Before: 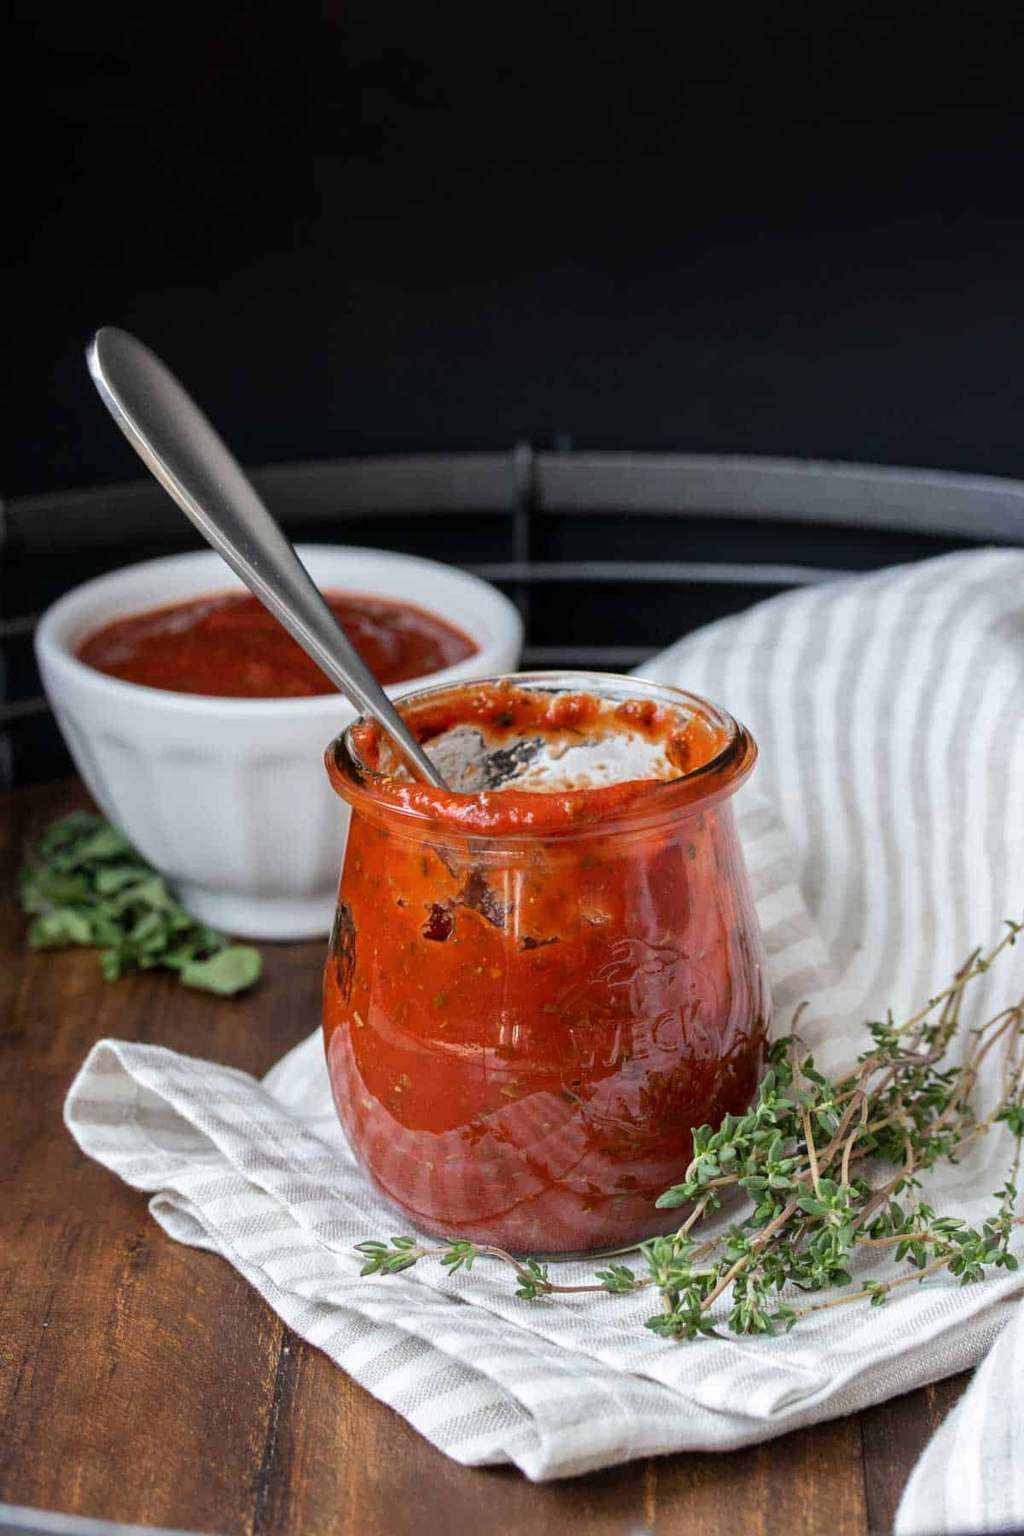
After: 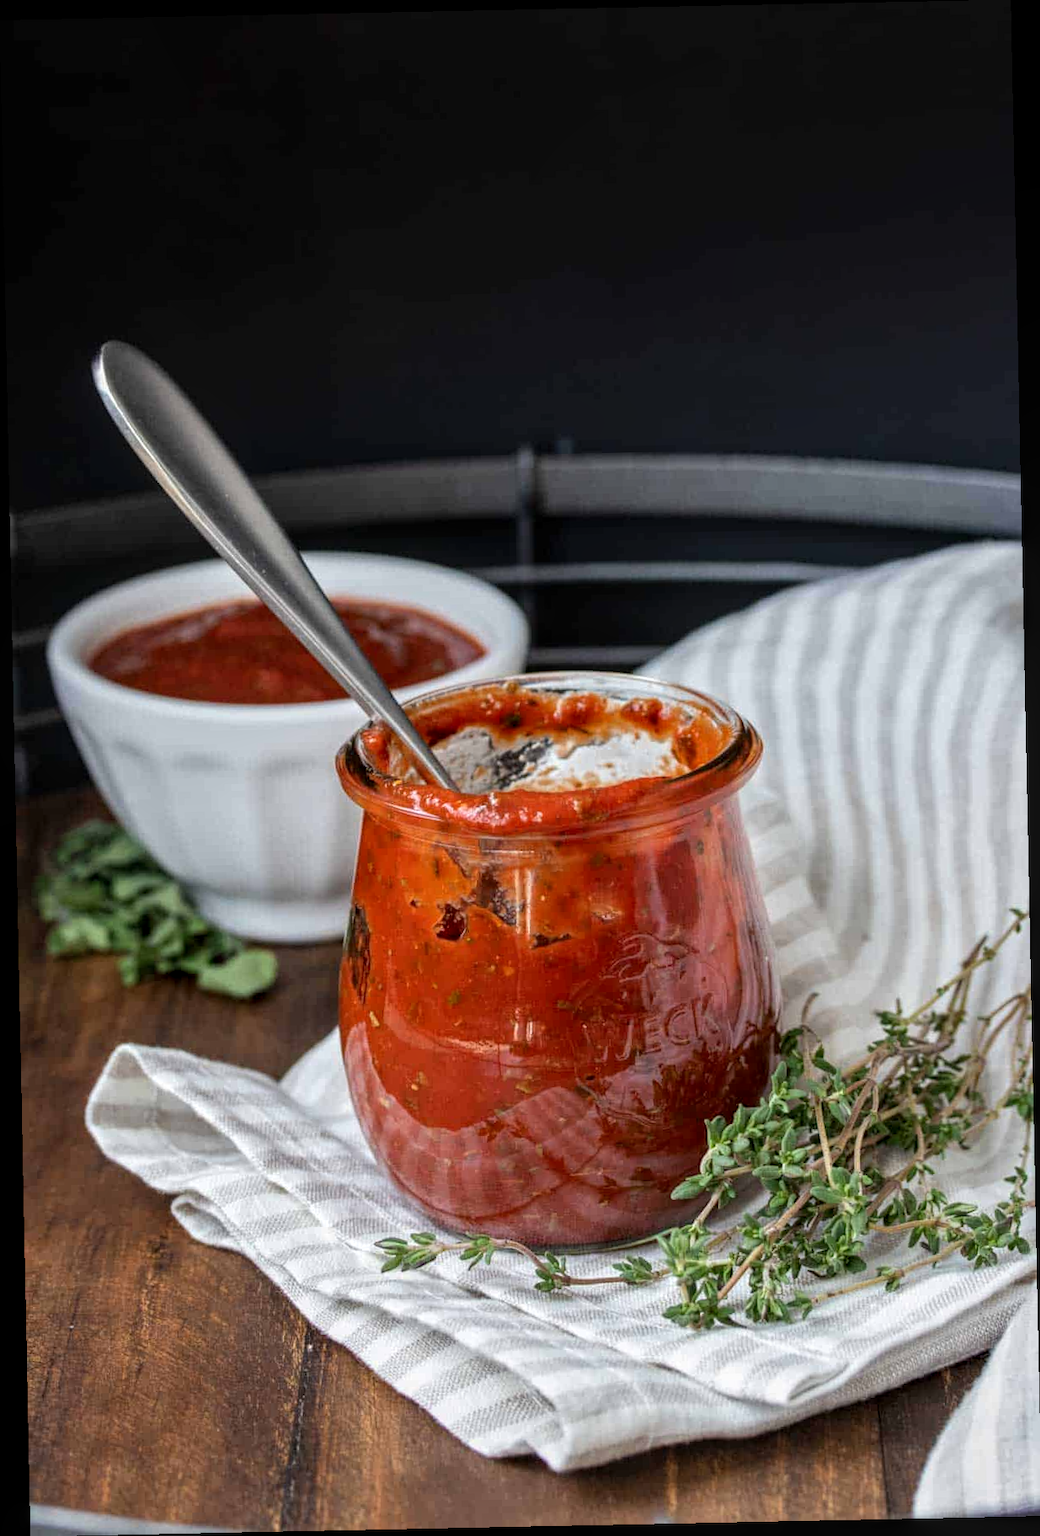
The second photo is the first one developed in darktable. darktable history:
rotate and perspective: rotation -1.17°, automatic cropping off
local contrast: on, module defaults
